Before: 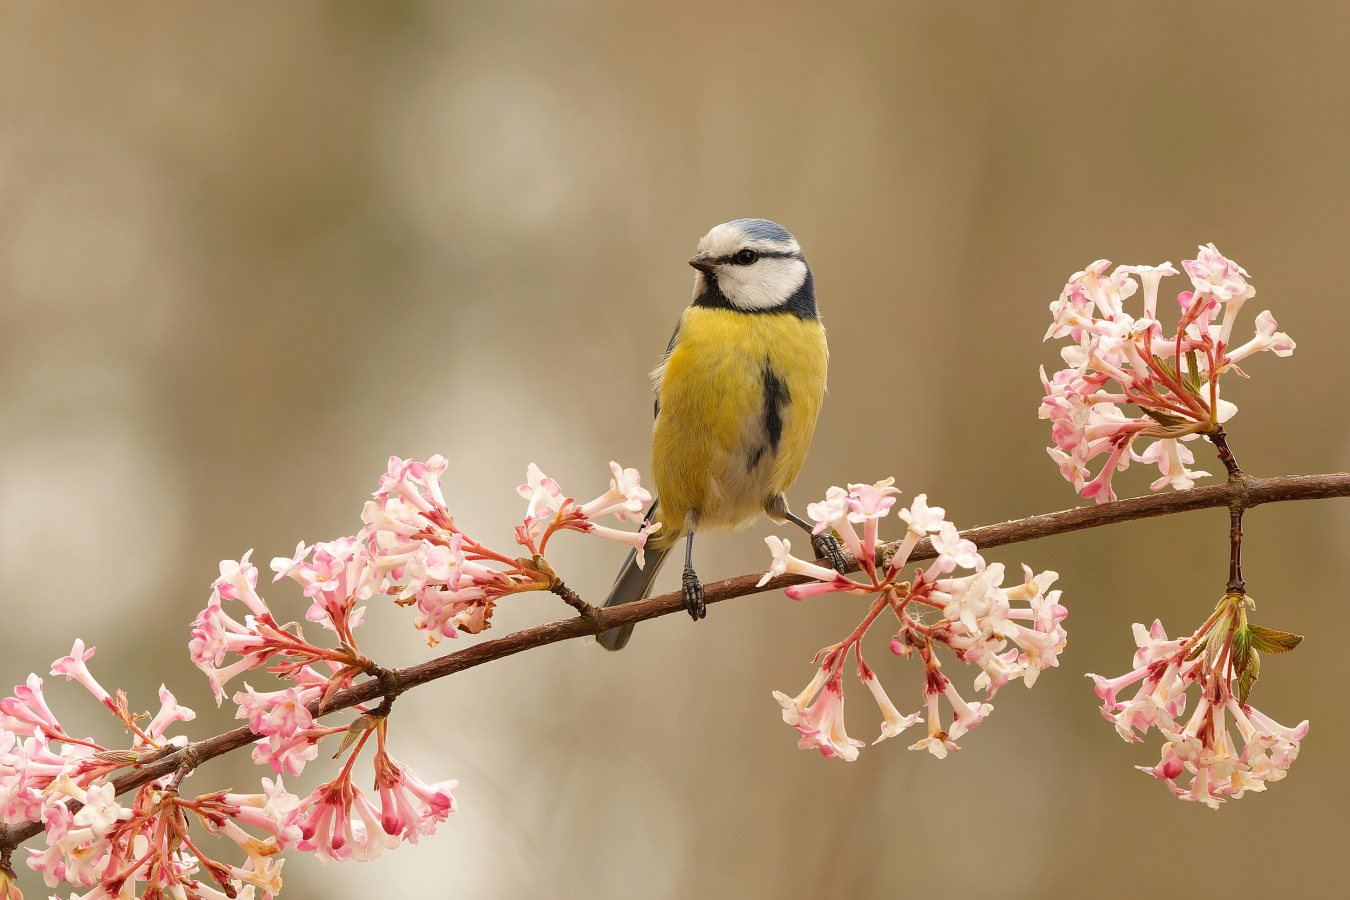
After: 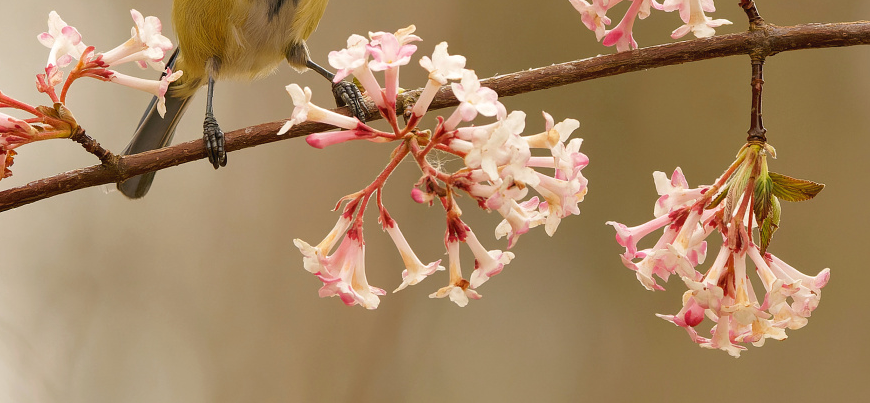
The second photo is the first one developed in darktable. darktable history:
base curve: preserve colors none
crop and rotate: left 35.509%, top 50.238%, bottom 4.934%
shadows and highlights: shadows 35, highlights -35, soften with gaussian
